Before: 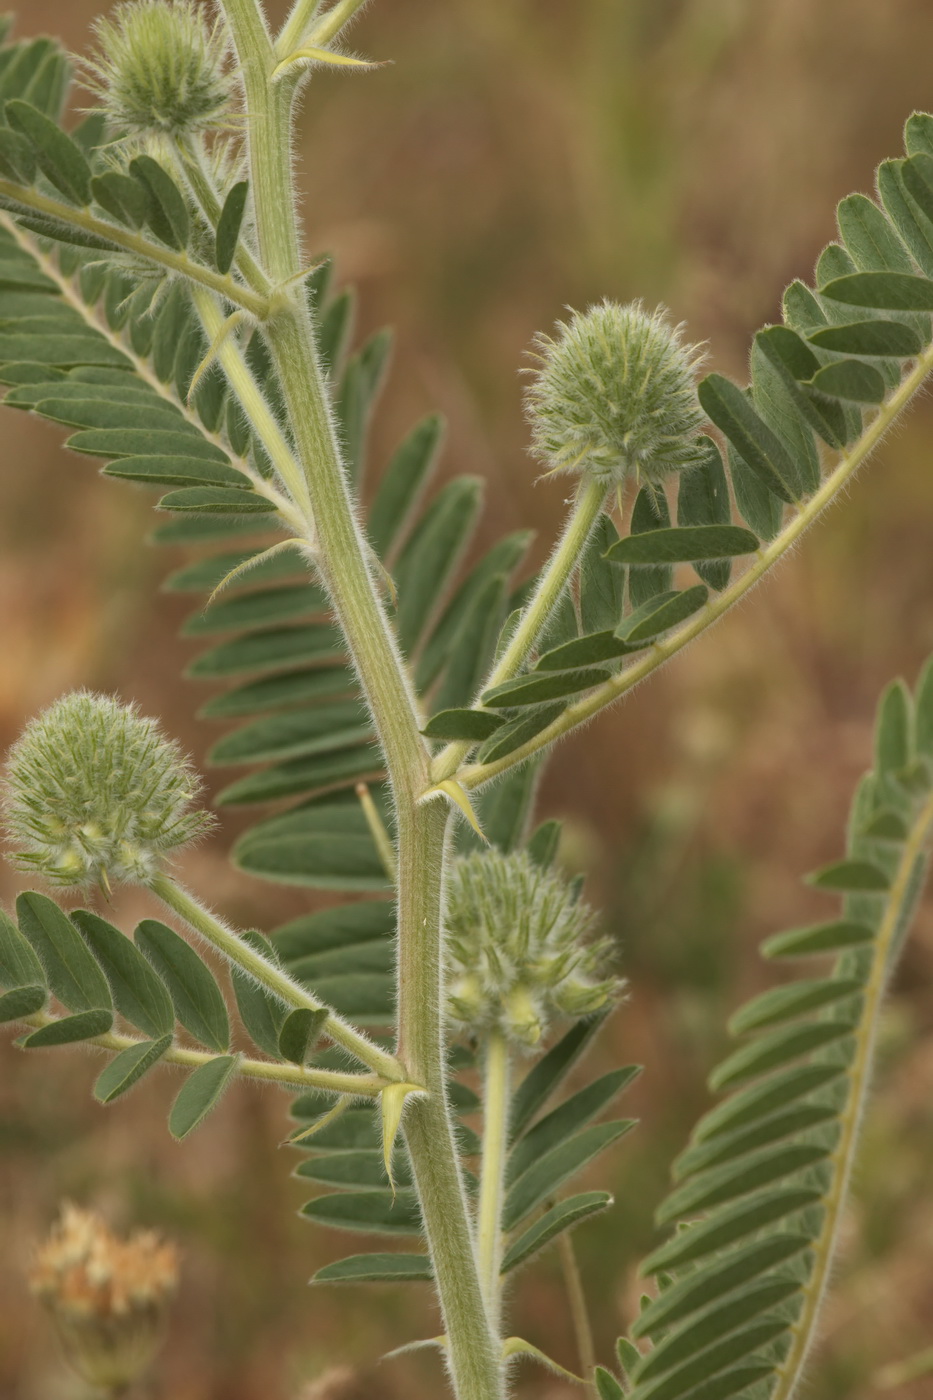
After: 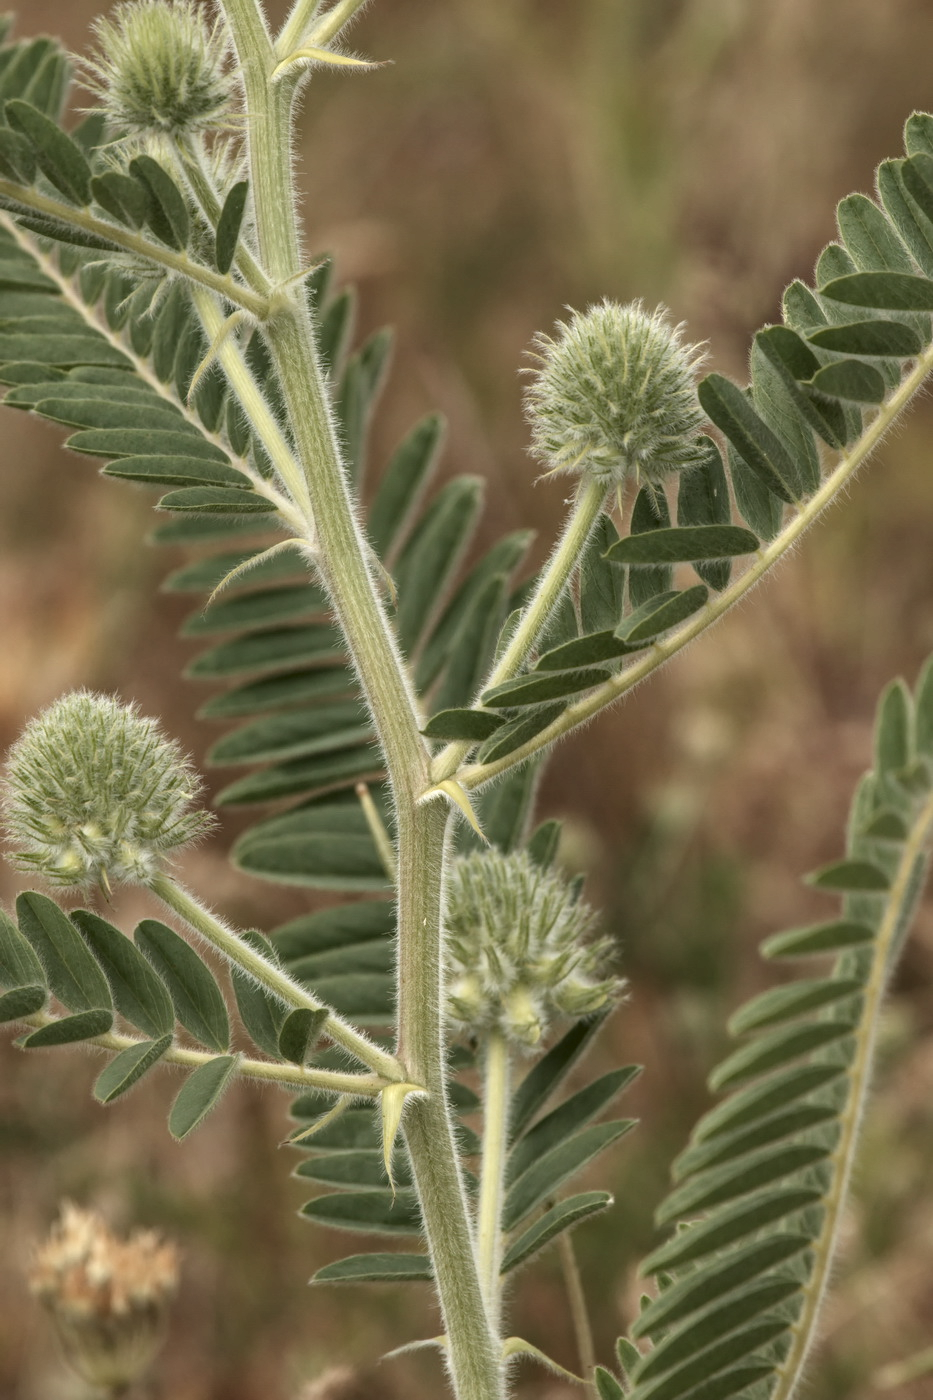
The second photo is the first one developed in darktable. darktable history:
local contrast: highlights 22%, detail 150%
color correction: highlights b* 0.013, saturation 0.827
